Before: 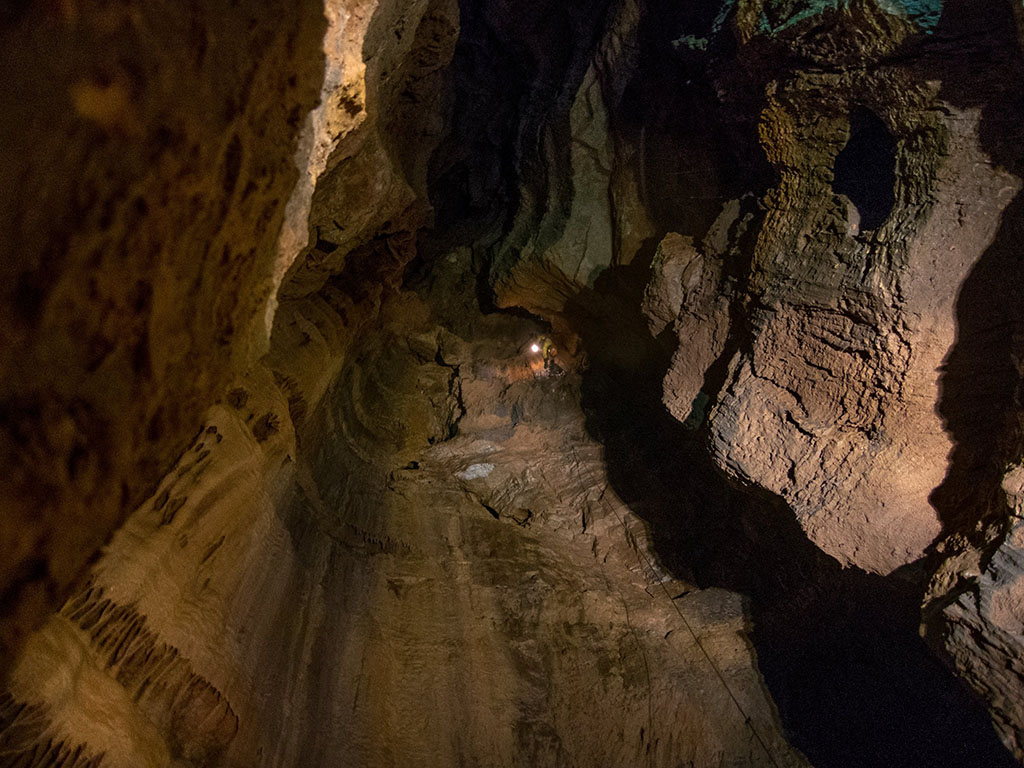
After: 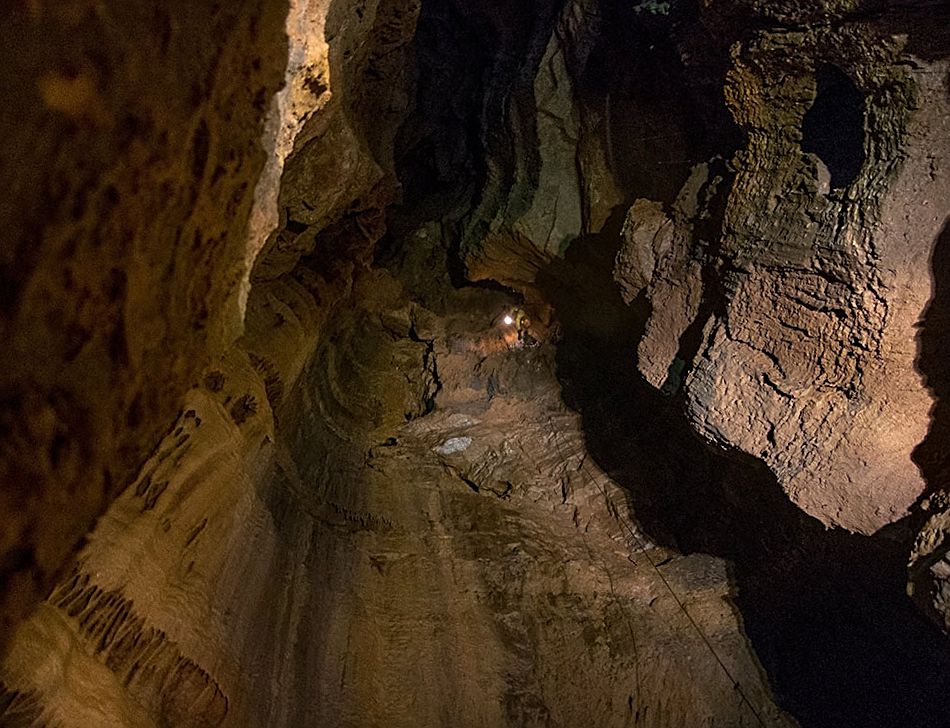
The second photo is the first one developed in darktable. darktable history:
sharpen: on, module defaults
crop: left 3.305%, top 6.436%, right 6.389%, bottom 3.258%
rotate and perspective: rotation -2.22°, lens shift (horizontal) -0.022, automatic cropping off
